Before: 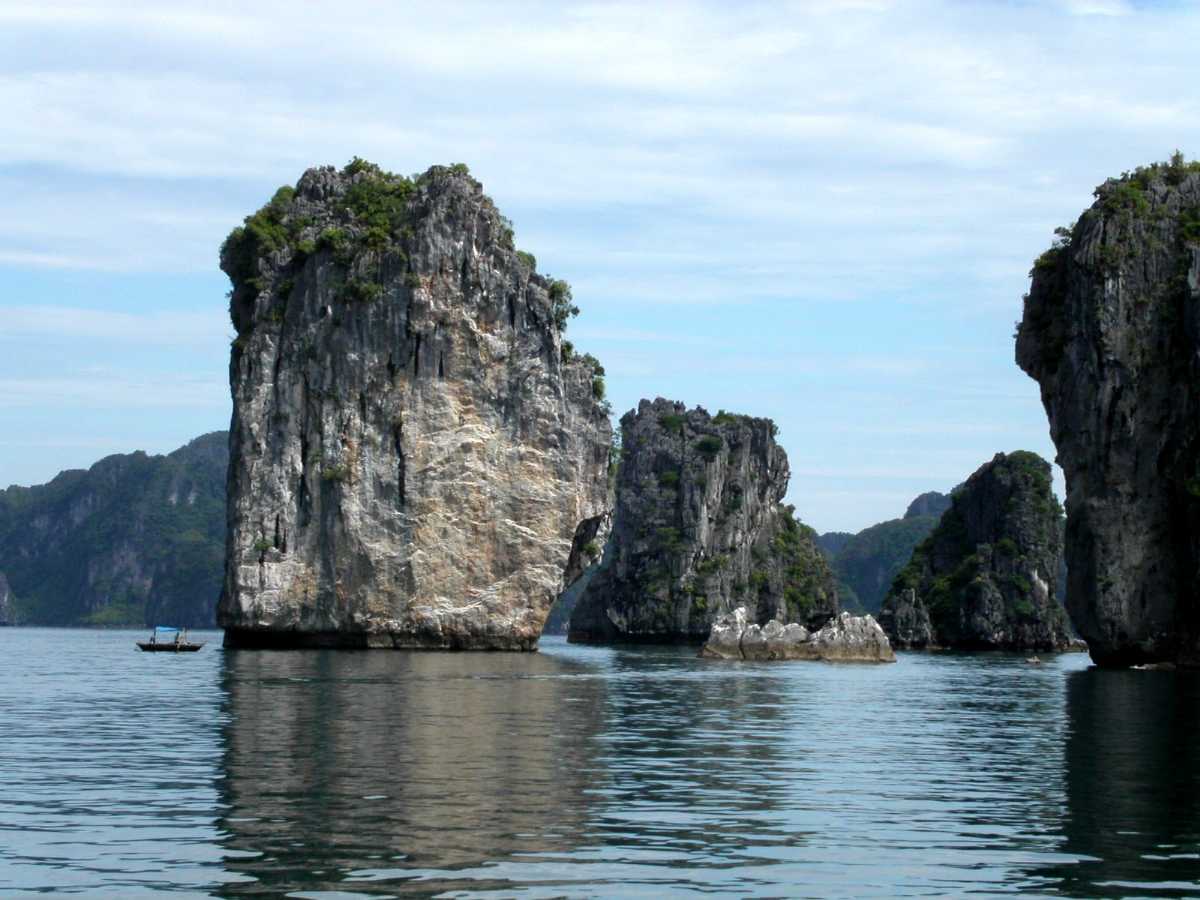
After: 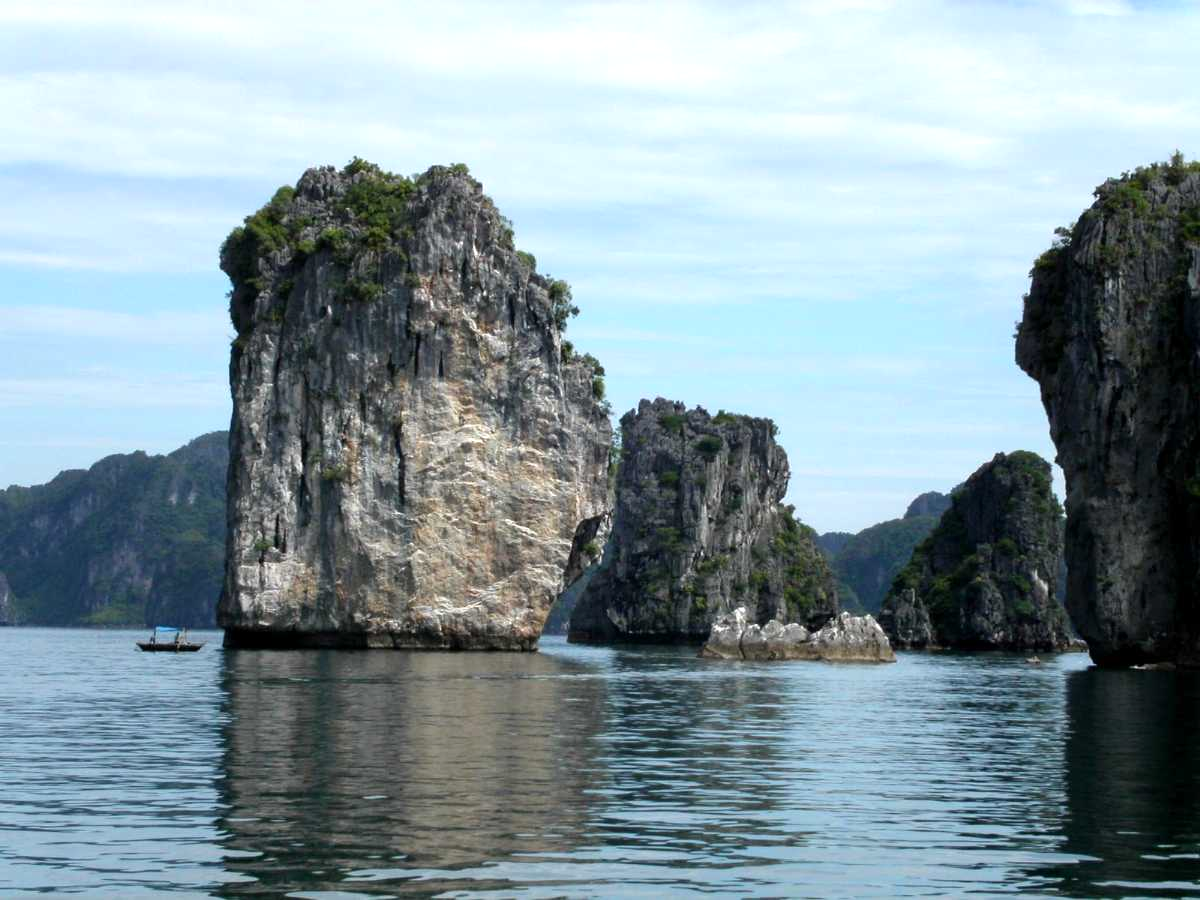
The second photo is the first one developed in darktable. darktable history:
exposure: exposure 0.177 EV, compensate highlight preservation false
